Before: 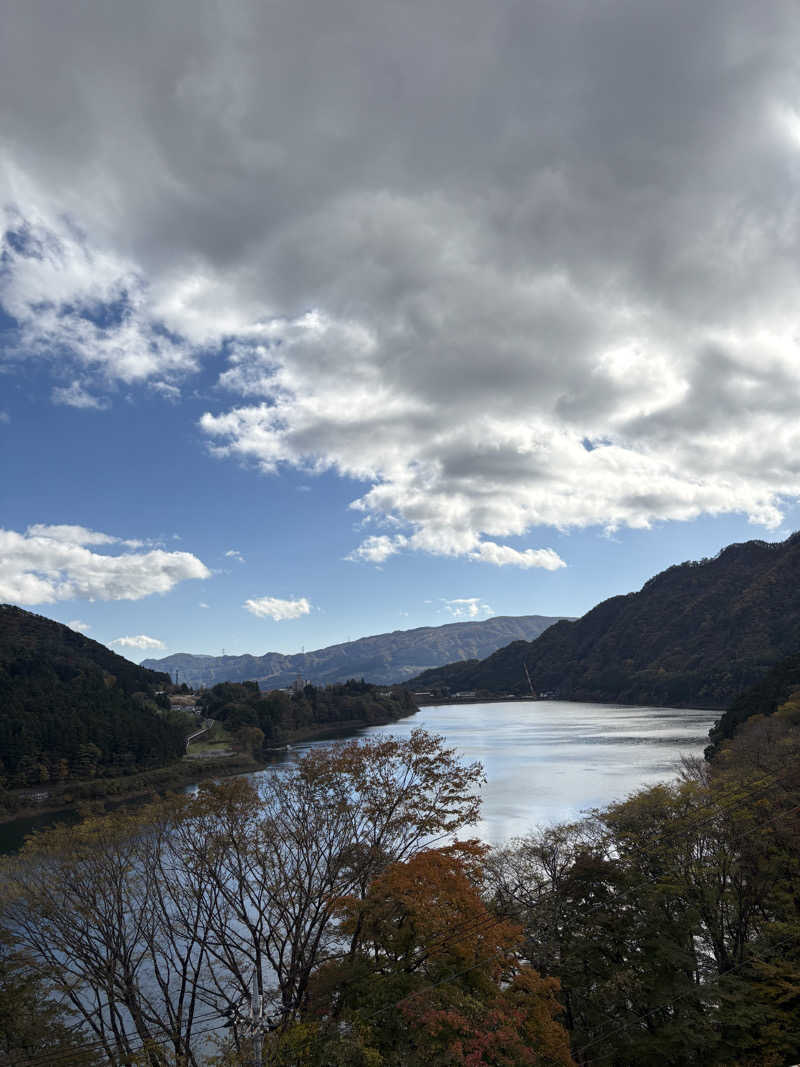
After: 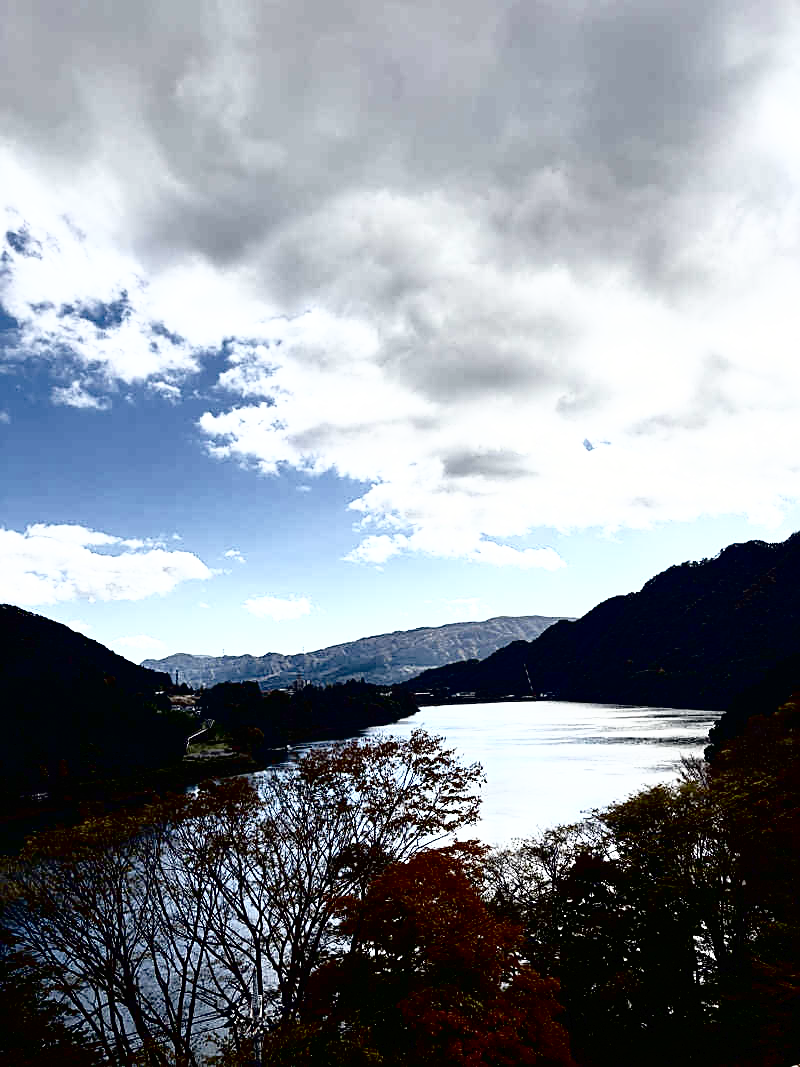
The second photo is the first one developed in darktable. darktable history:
sharpen: on, module defaults
tone curve: curves: ch0 [(0, 0) (0.003, 0.008) (0.011, 0.008) (0.025, 0.008) (0.044, 0.008) (0.069, 0.006) (0.1, 0.006) (0.136, 0.006) (0.177, 0.008) (0.224, 0.012) (0.277, 0.026) (0.335, 0.083) (0.399, 0.165) (0.468, 0.292) (0.543, 0.416) (0.623, 0.535) (0.709, 0.692) (0.801, 0.853) (0.898, 0.981) (1, 1)], color space Lab, independent channels, preserve colors none
base curve: curves: ch0 [(0, 0) (0.028, 0.03) (0.121, 0.232) (0.46, 0.748) (0.859, 0.968) (1, 1)], preserve colors none
